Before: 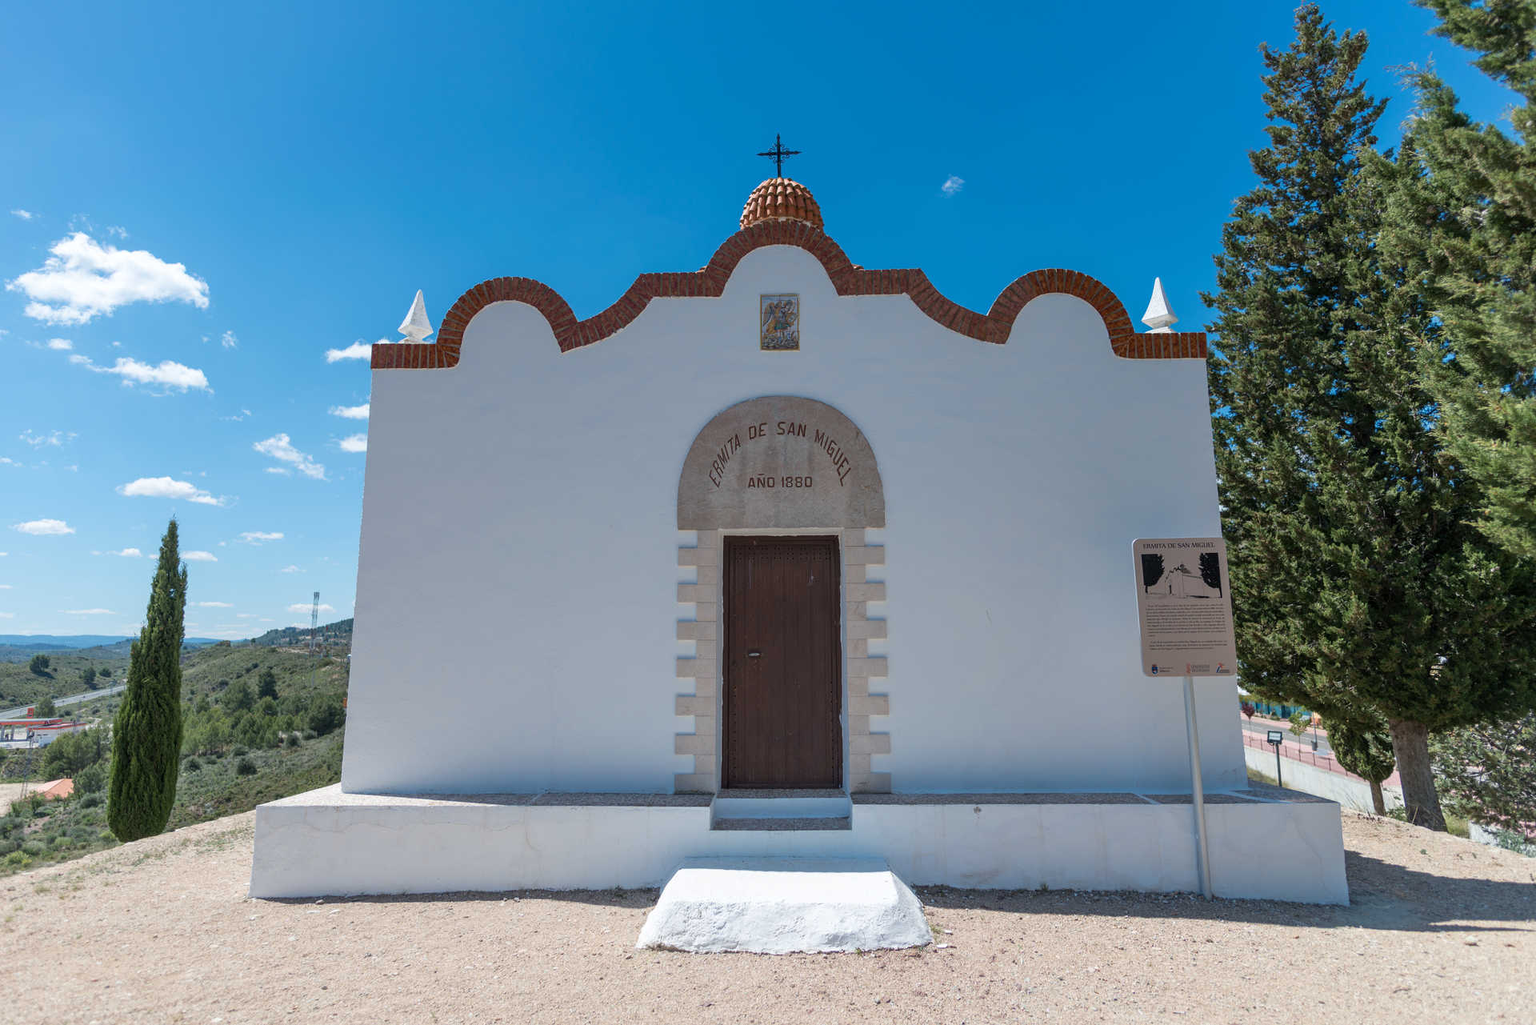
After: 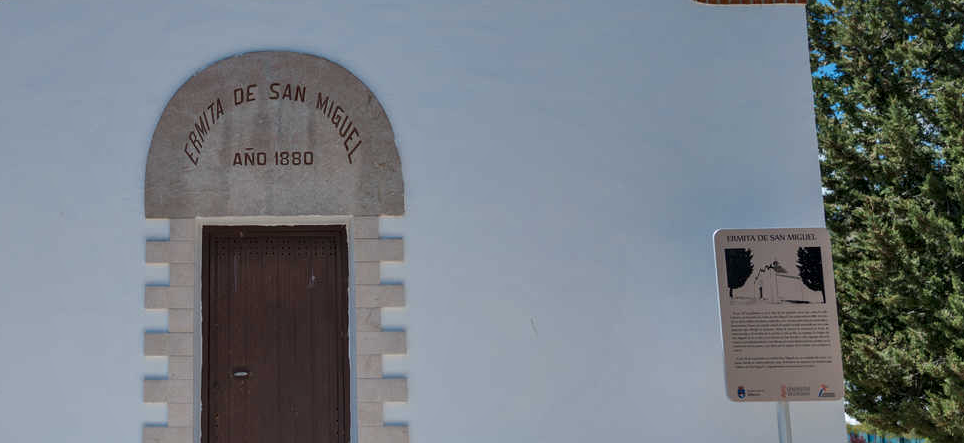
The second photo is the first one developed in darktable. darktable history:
crop: left 36.607%, top 34.735%, right 13.146%, bottom 30.611%
local contrast: mode bilateral grid, contrast 25, coarseness 50, detail 123%, midtone range 0.2
